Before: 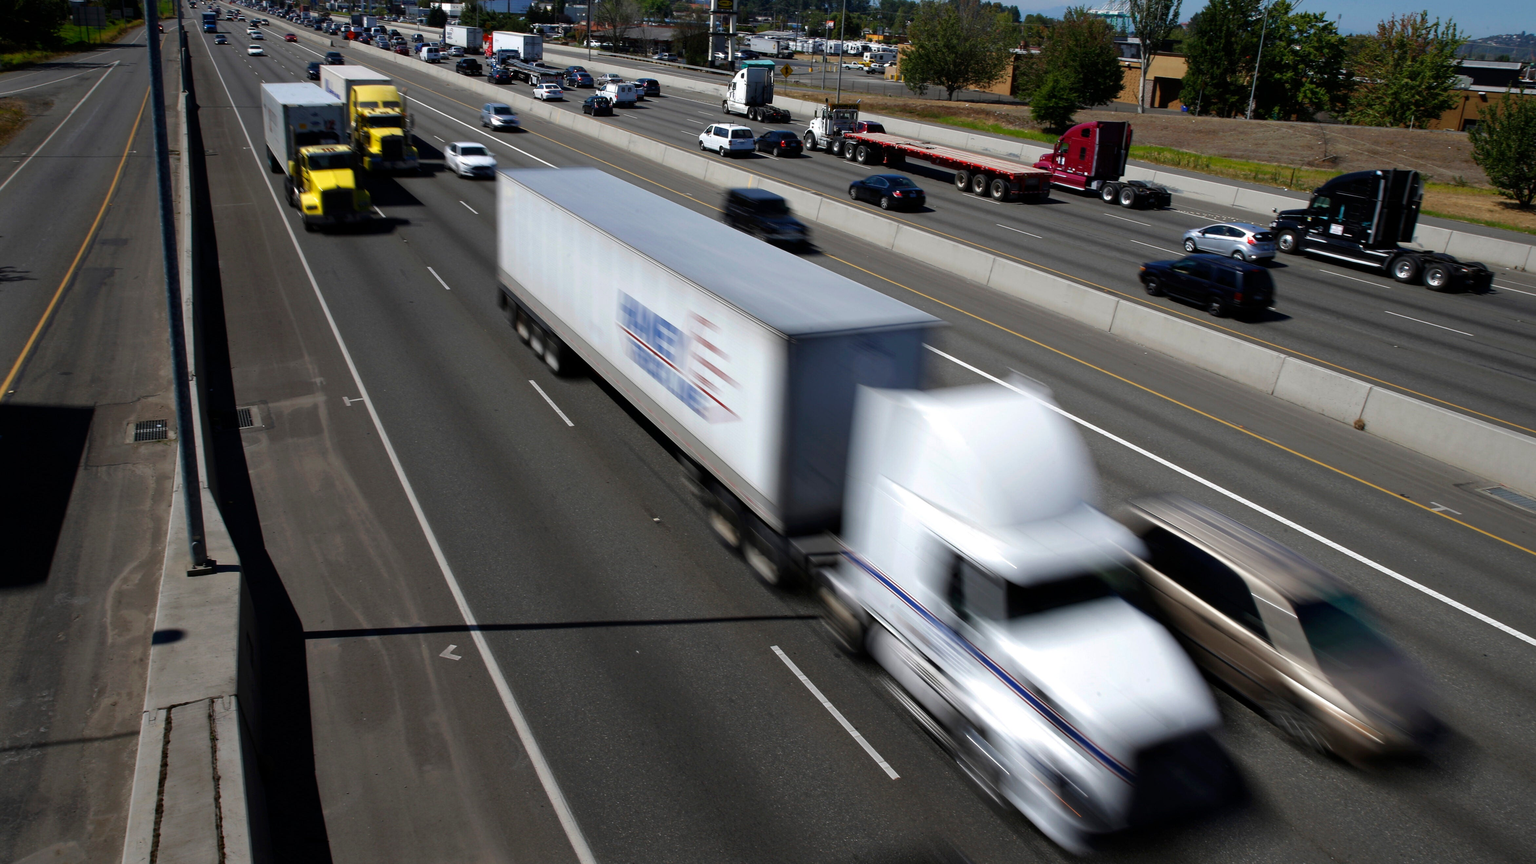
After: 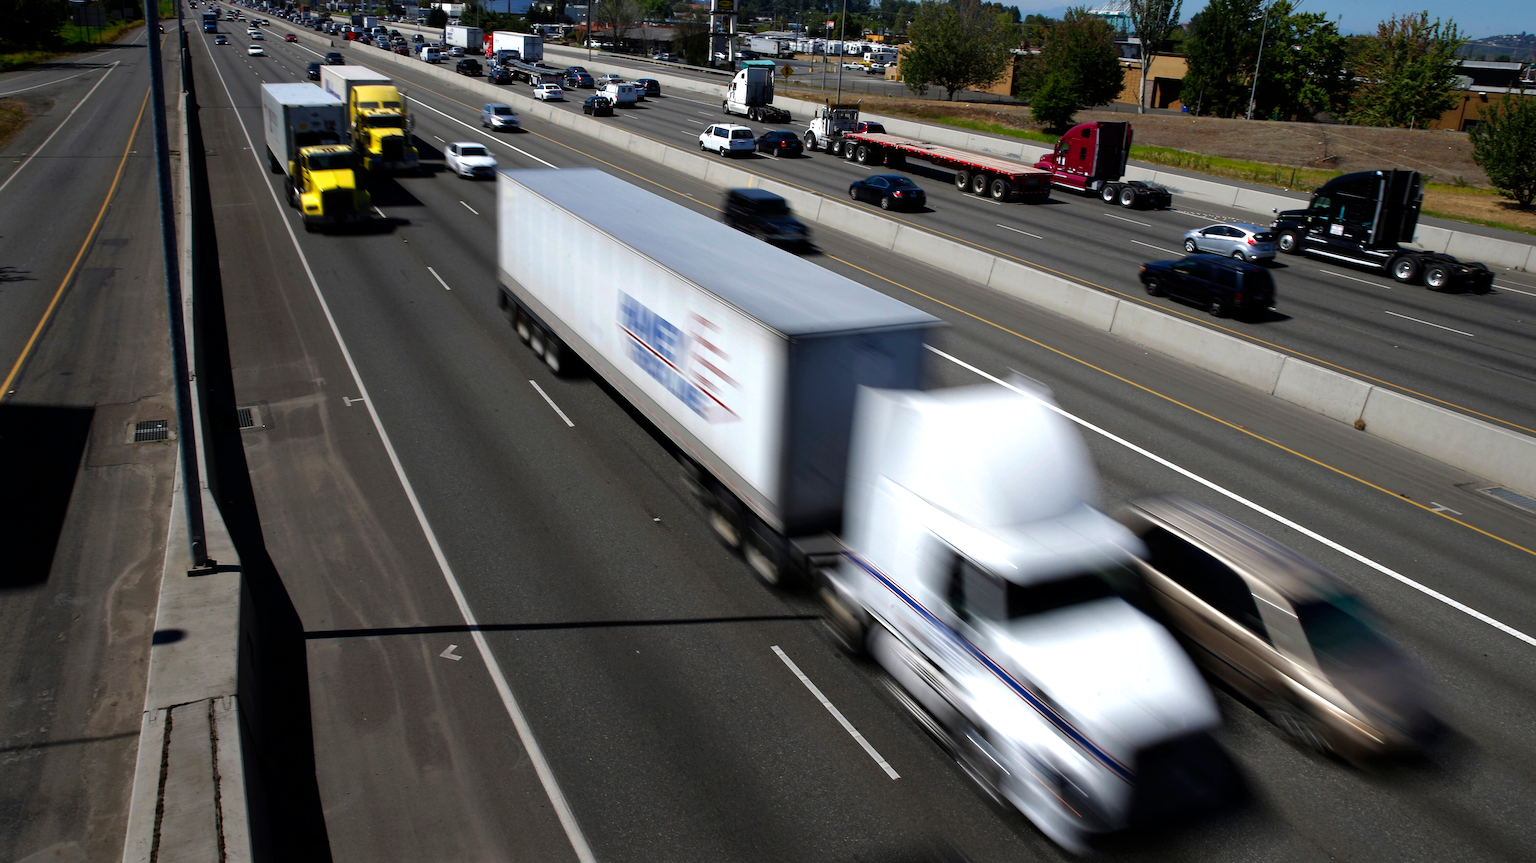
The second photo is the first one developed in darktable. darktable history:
rgb levels: preserve colors max RGB
color balance: contrast 10%
